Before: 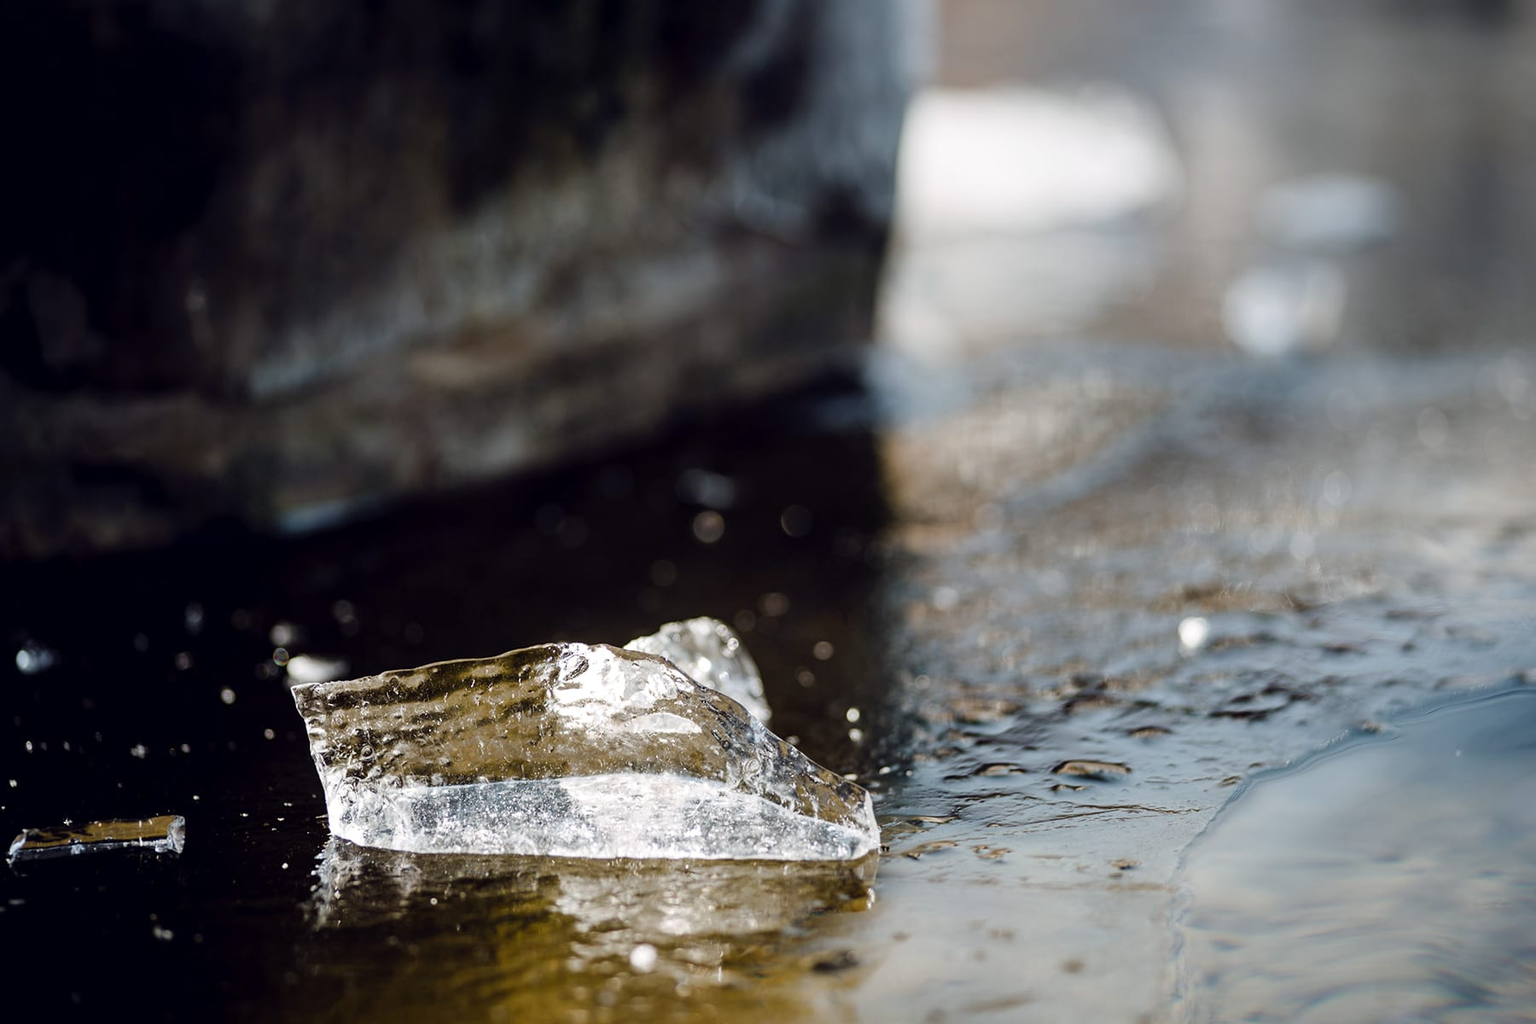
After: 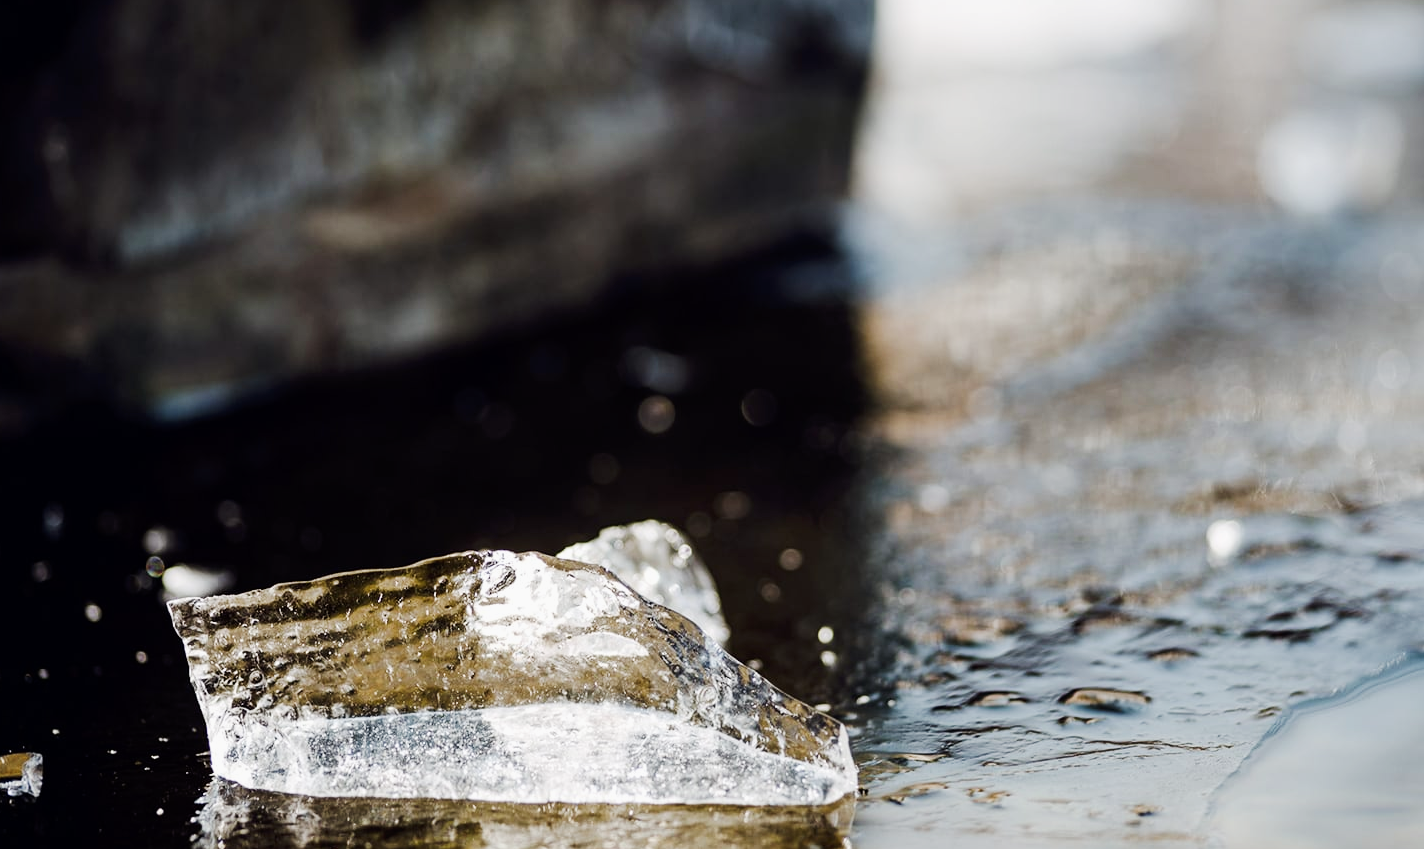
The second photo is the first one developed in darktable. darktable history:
tone curve: curves: ch0 [(0, 0) (0.051, 0.03) (0.096, 0.071) (0.251, 0.234) (0.461, 0.515) (0.605, 0.692) (0.761, 0.824) (0.881, 0.907) (1, 0.984)]; ch1 [(0, 0) (0.1, 0.038) (0.318, 0.243) (0.399, 0.351) (0.478, 0.469) (0.499, 0.499) (0.534, 0.541) (0.567, 0.592) (0.601, 0.629) (0.666, 0.7) (1, 1)]; ch2 [(0, 0) (0.453, 0.45) (0.479, 0.483) (0.504, 0.499) (0.52, 0.519) (0.541, 0.559) (0.601, 0.622) (0.824, 0.815) (1, 1)], preserve colors none
contrast brightness saturation: saturation -0.098
crop: left 9.706%, top 16.919%, right 11.178%, bottom 12.315%
